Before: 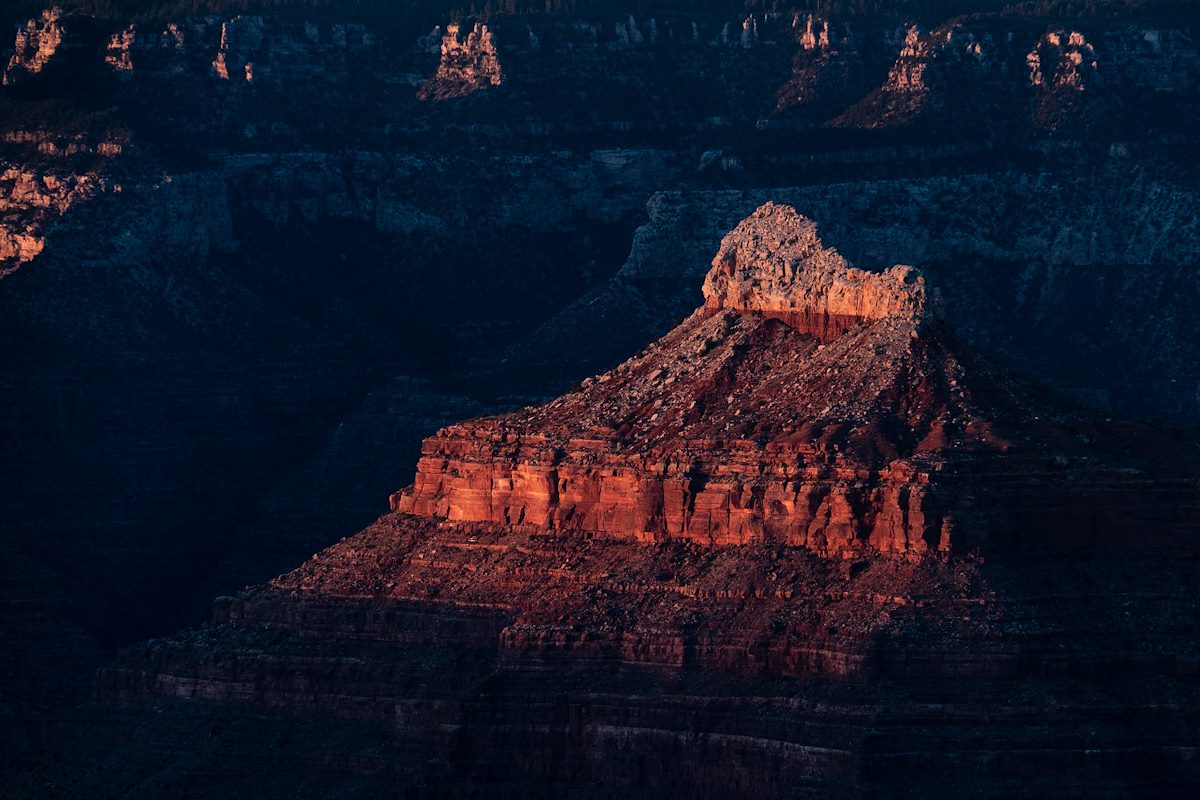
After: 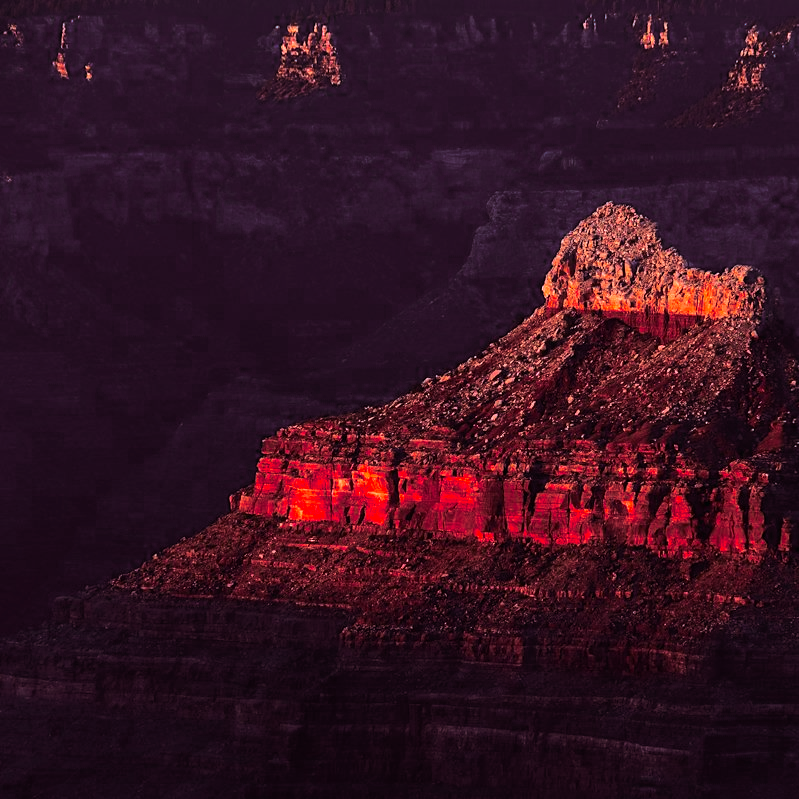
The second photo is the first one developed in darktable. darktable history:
contrast brightness saturation: contrast 0.26, brightness 0.02, saturation 0.87
split-toning: highlights › hue 180°
crop and rotate: left 13.342%, right 19.991%
